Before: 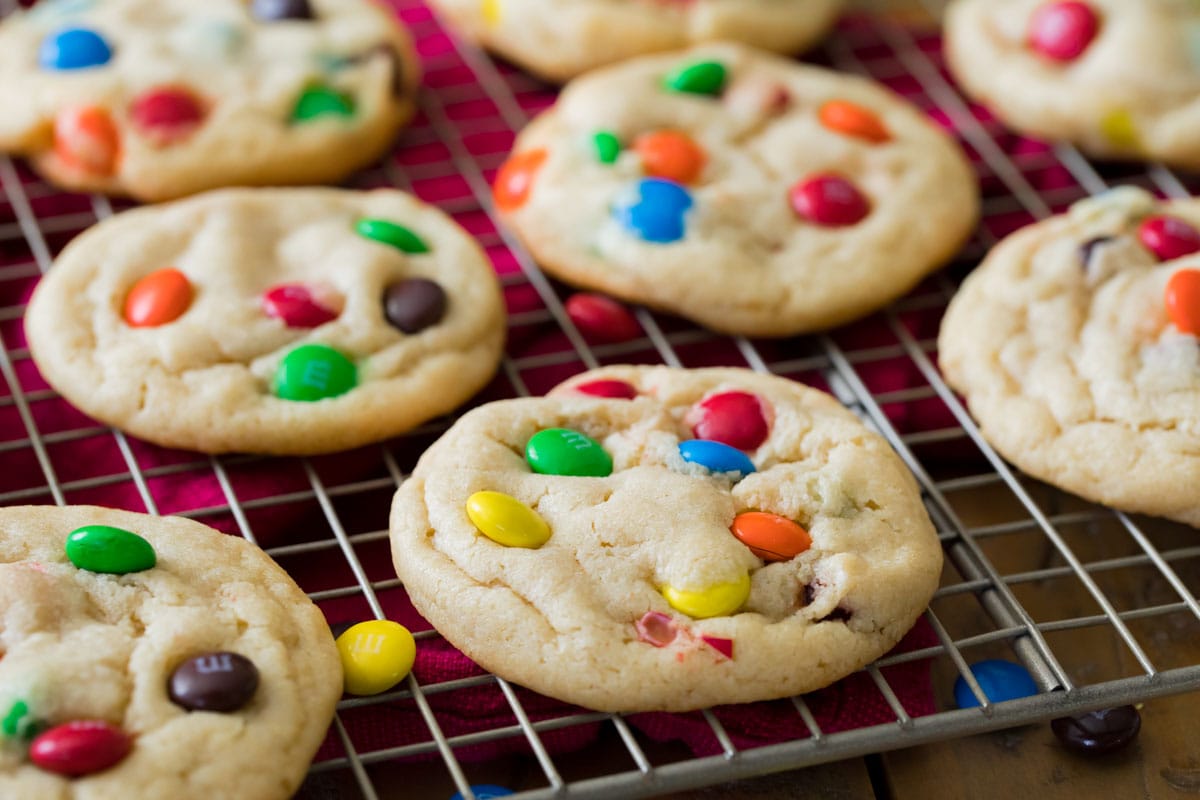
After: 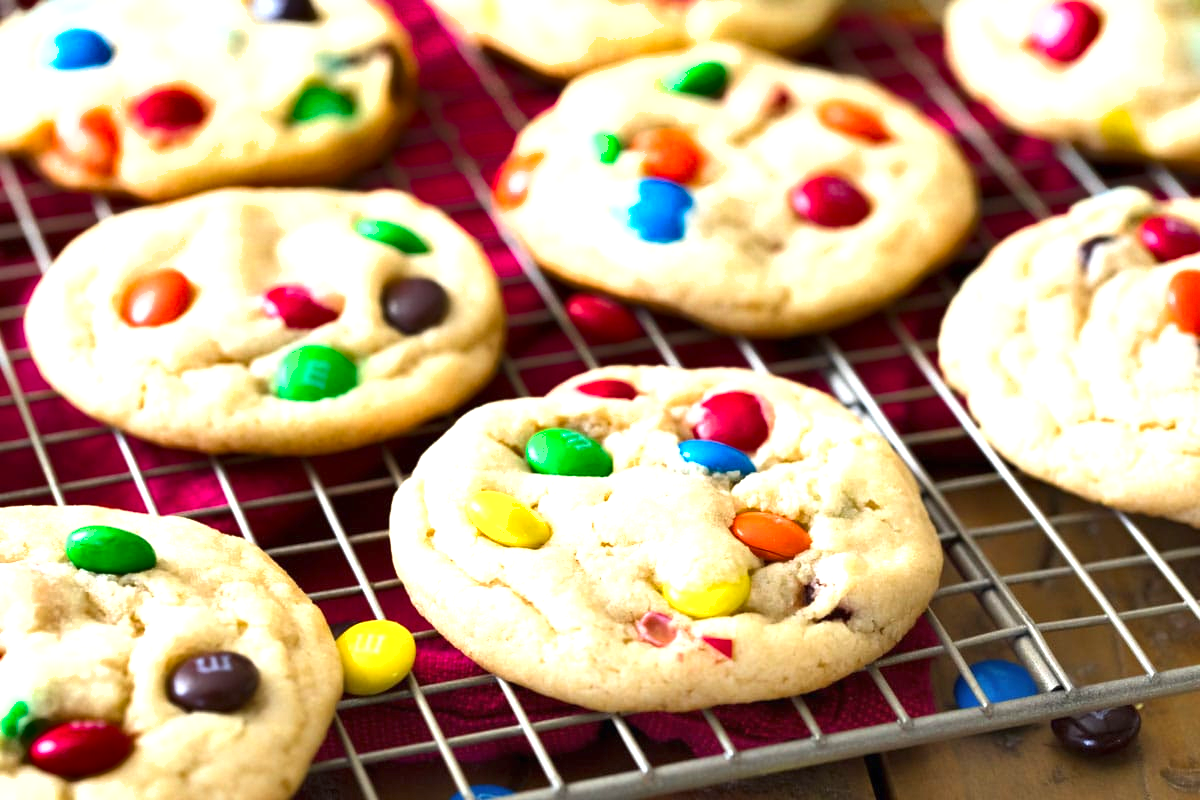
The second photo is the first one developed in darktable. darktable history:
exposure: black level correction 0, exposure 1.2 EV, compensate highlight preservation false
shadows and highlights: radius 134.62, soften with gaussian
